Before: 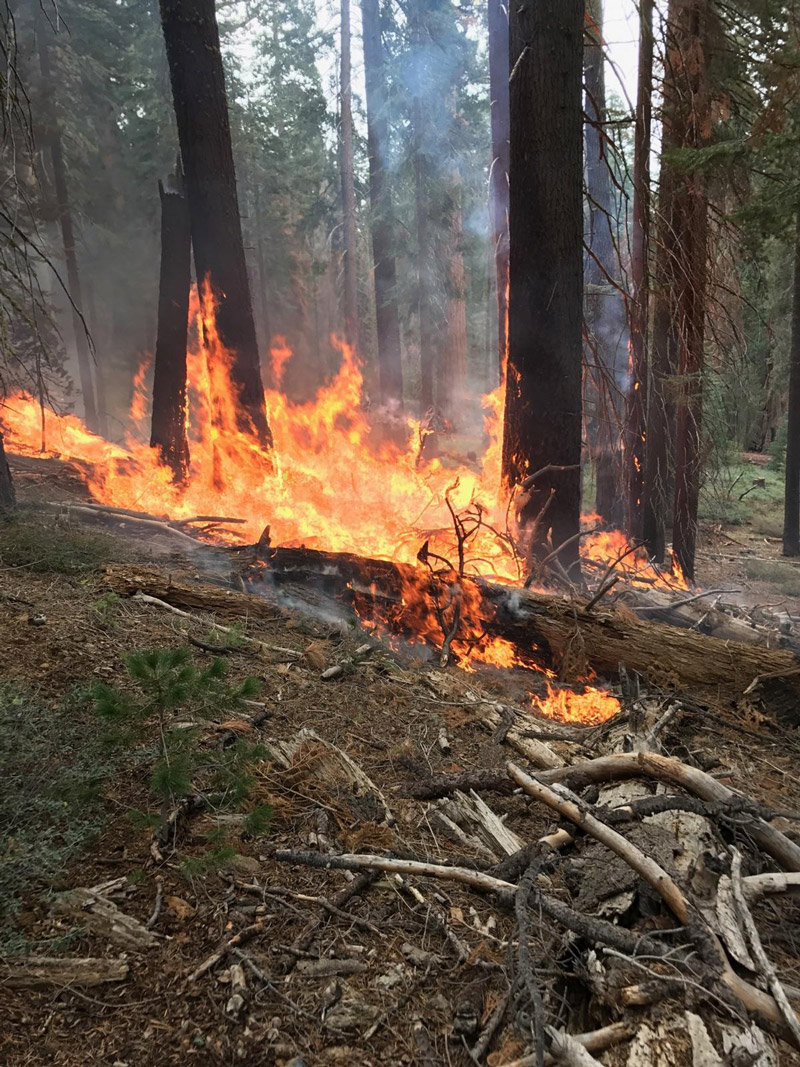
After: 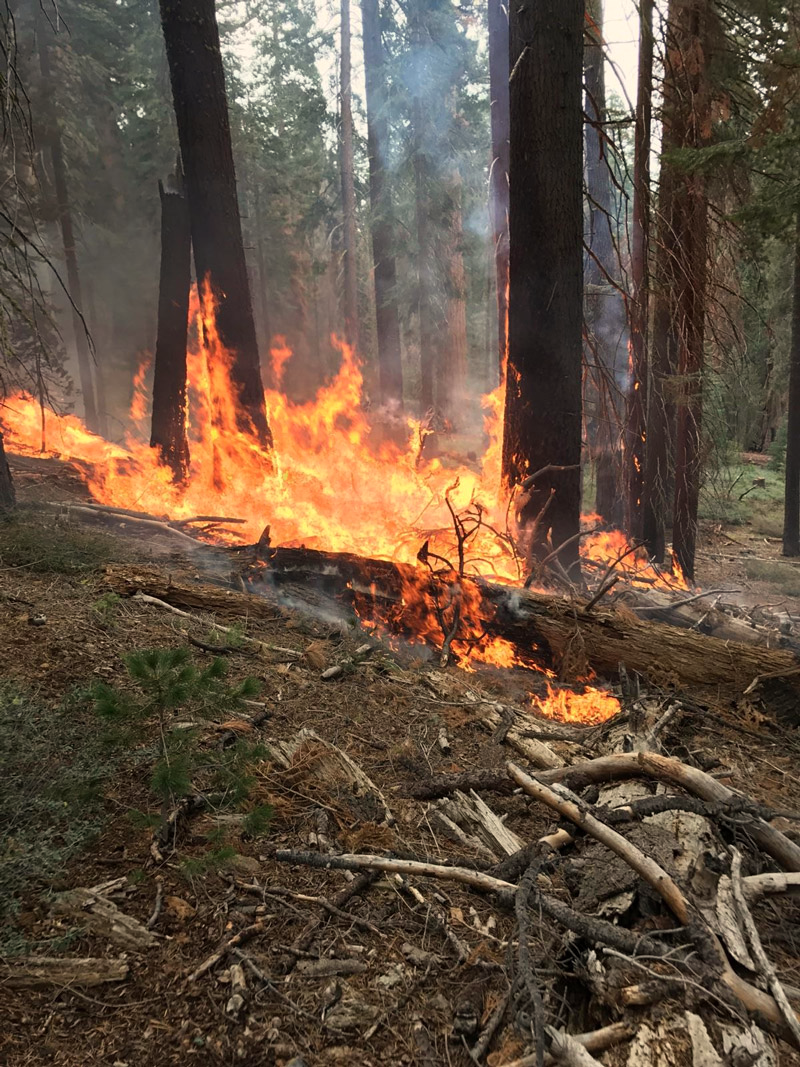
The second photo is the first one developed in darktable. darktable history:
levels: levels [0, 0.51, 1]
white balance: red 1.045, blue 0.932
